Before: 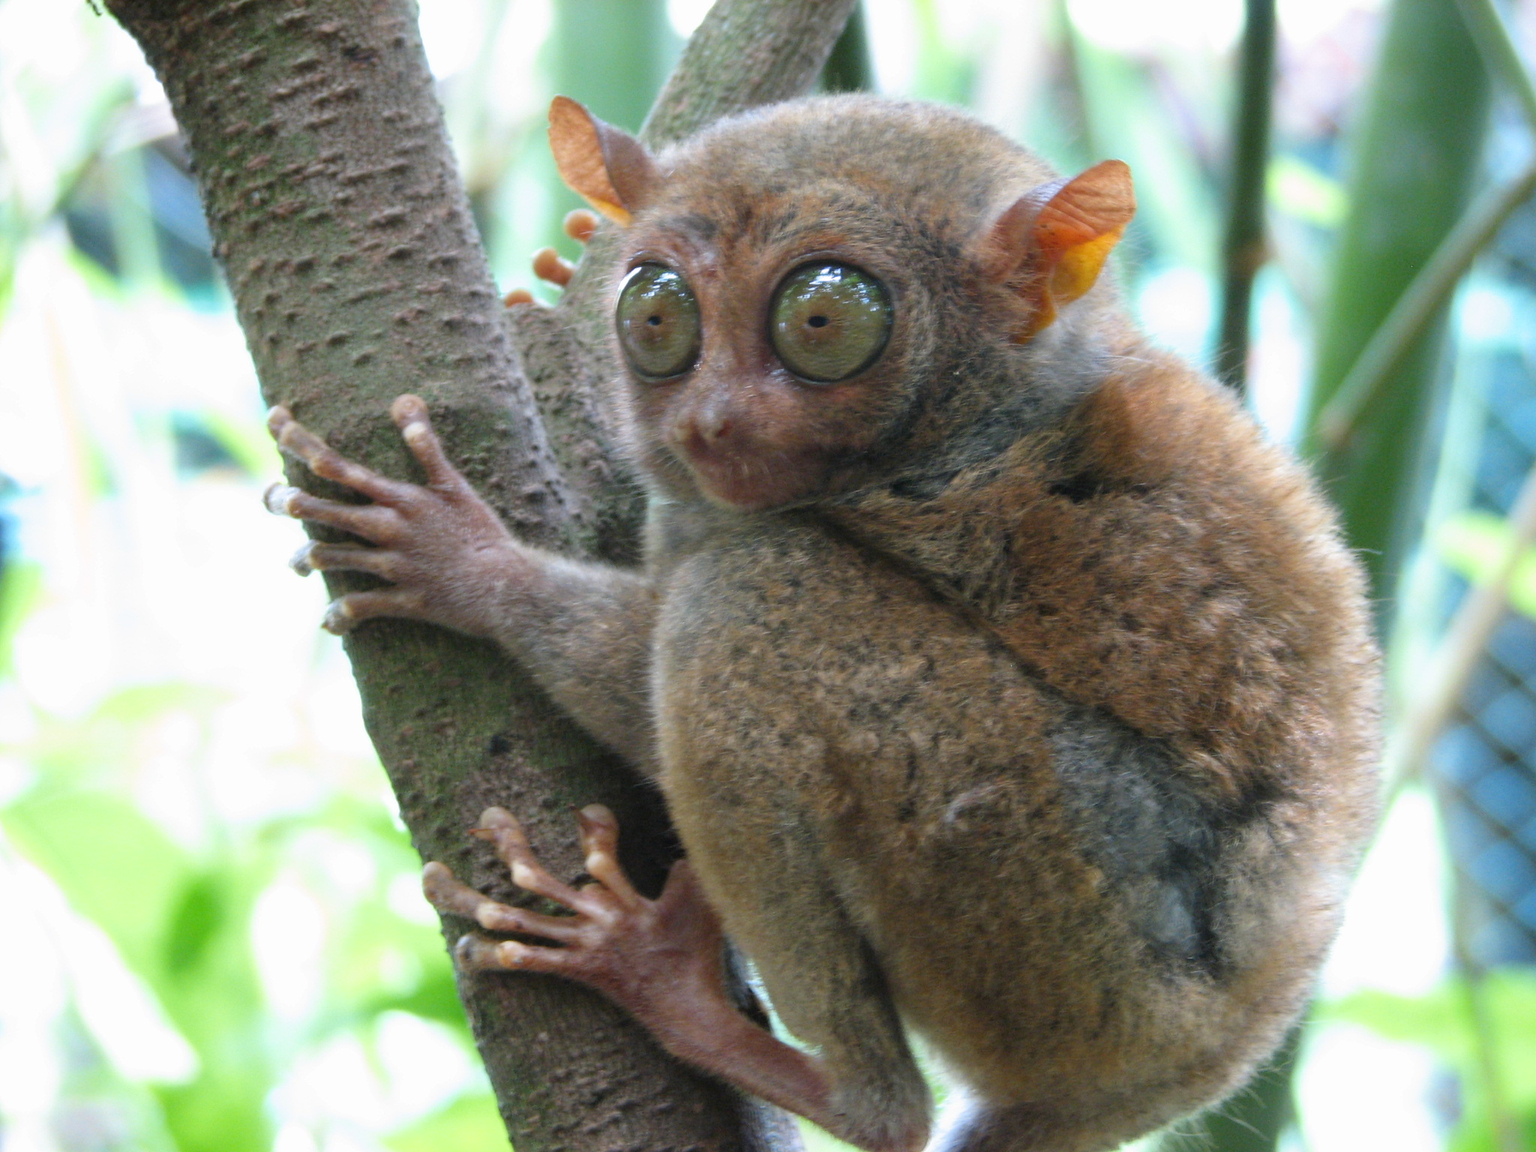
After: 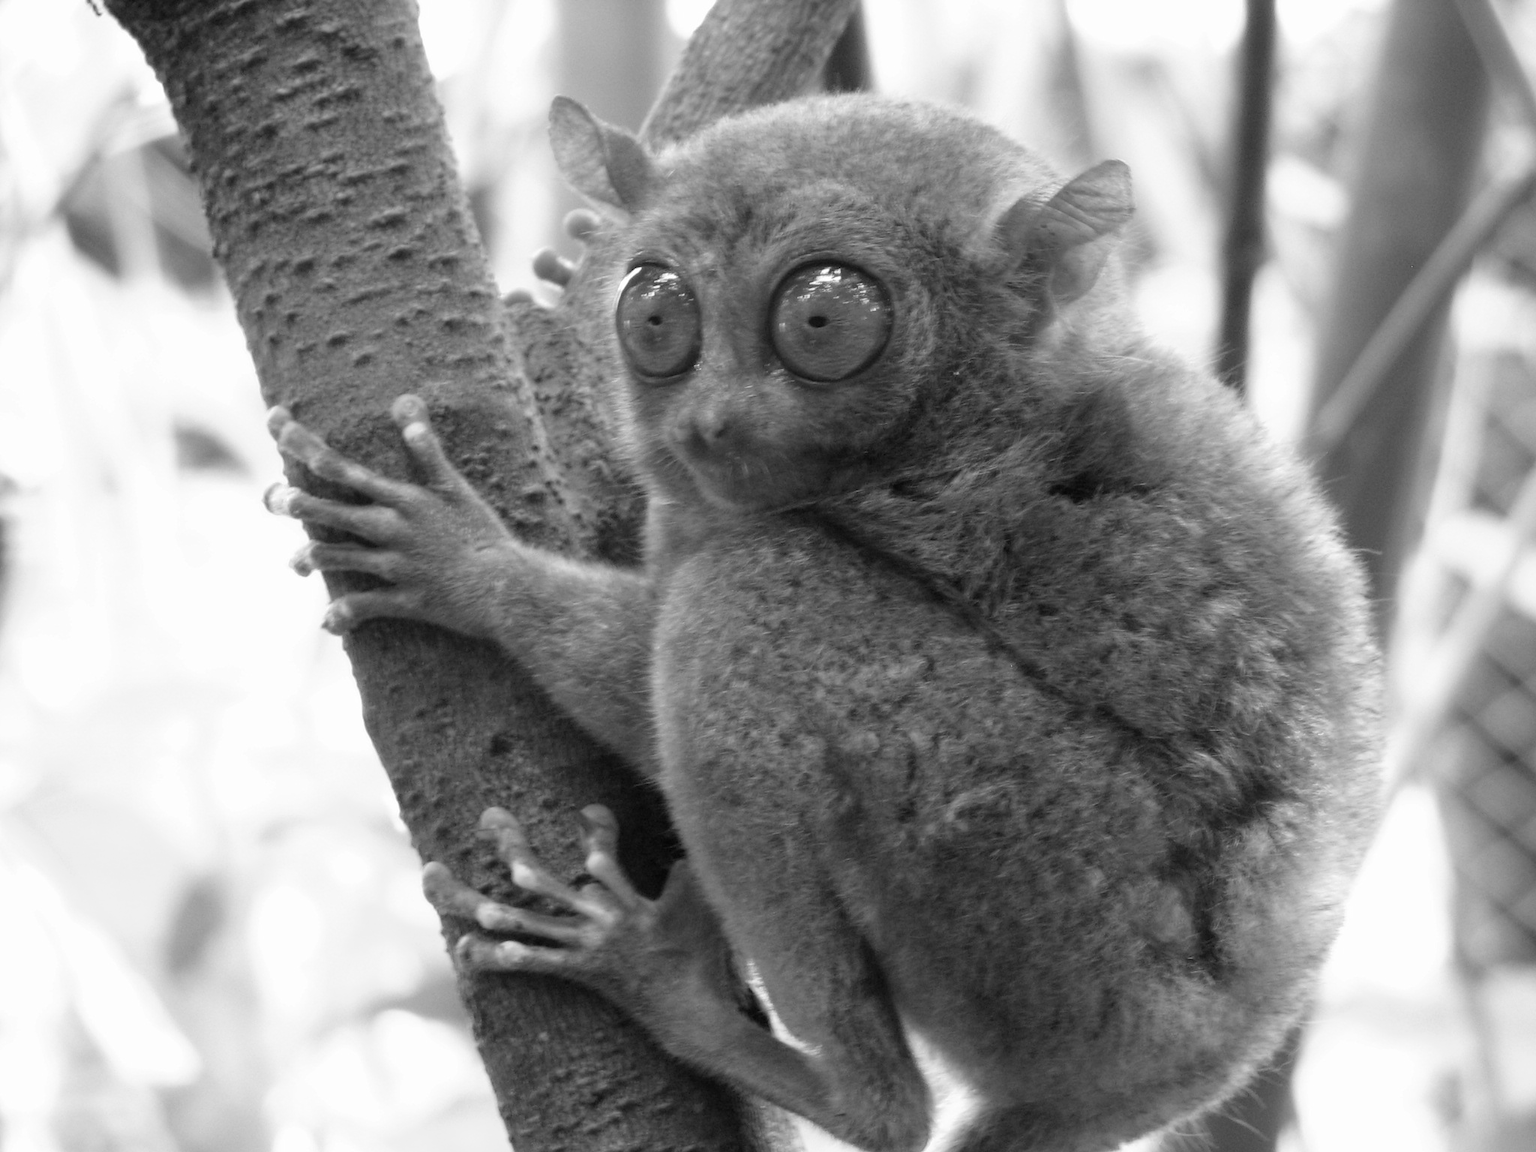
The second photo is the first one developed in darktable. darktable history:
monochrome: a 32, b 64, size 2.3, highlights 1
shadows and highlights: radius 334.93, shadows 63.48, highlights 6.06, compress 87.7%, highlights color adjustment 39.73%, soften with gaussian
